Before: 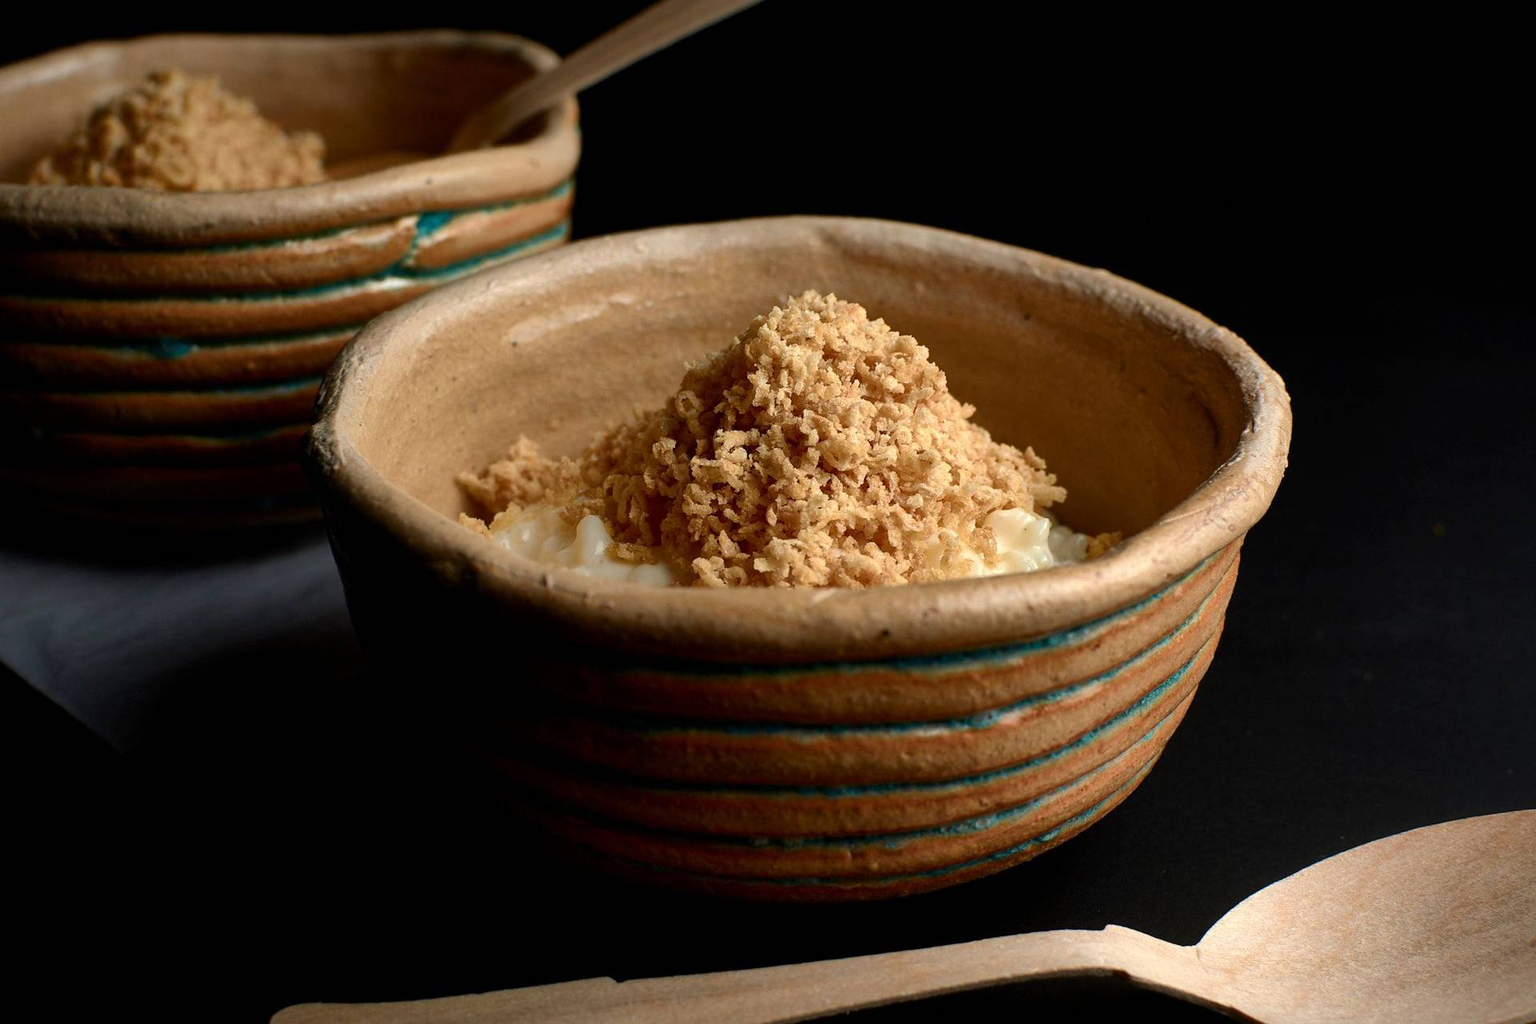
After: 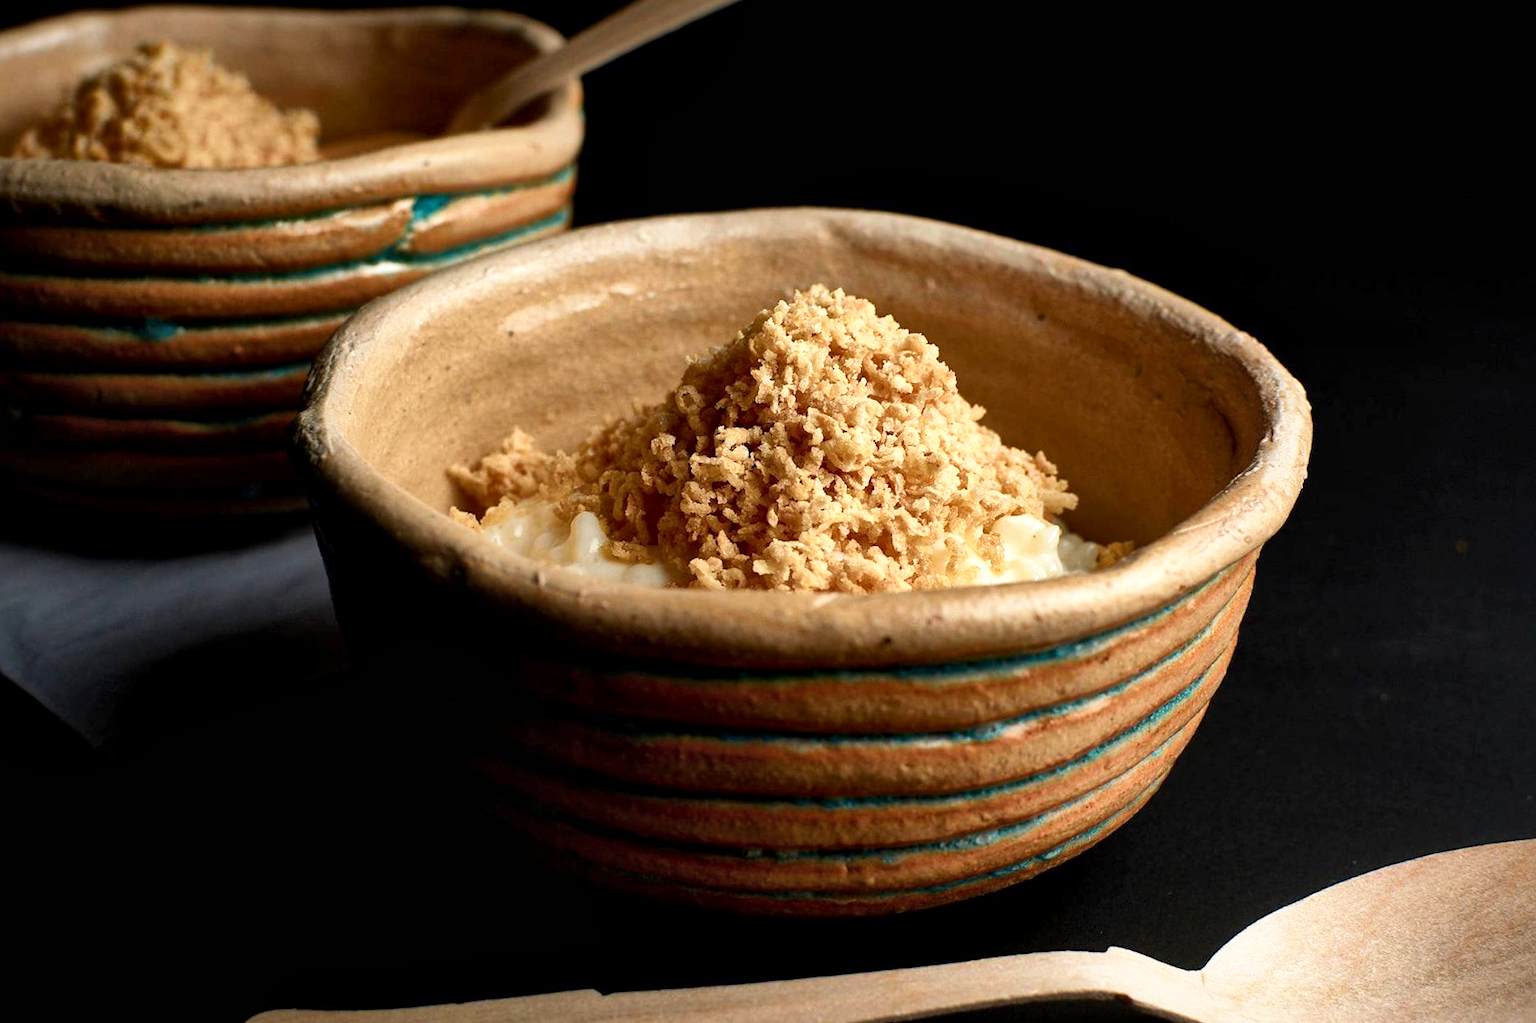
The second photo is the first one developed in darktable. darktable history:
base curve: curves: ch0 [(0, 0) (0.579, 0.807) (1, 1)], preserve colors none
crop and rotate: angle -1.28°
local contrast: mode bilateral grid, contrast 21, coarseness 49, detail 132%, midtone range 0.2
